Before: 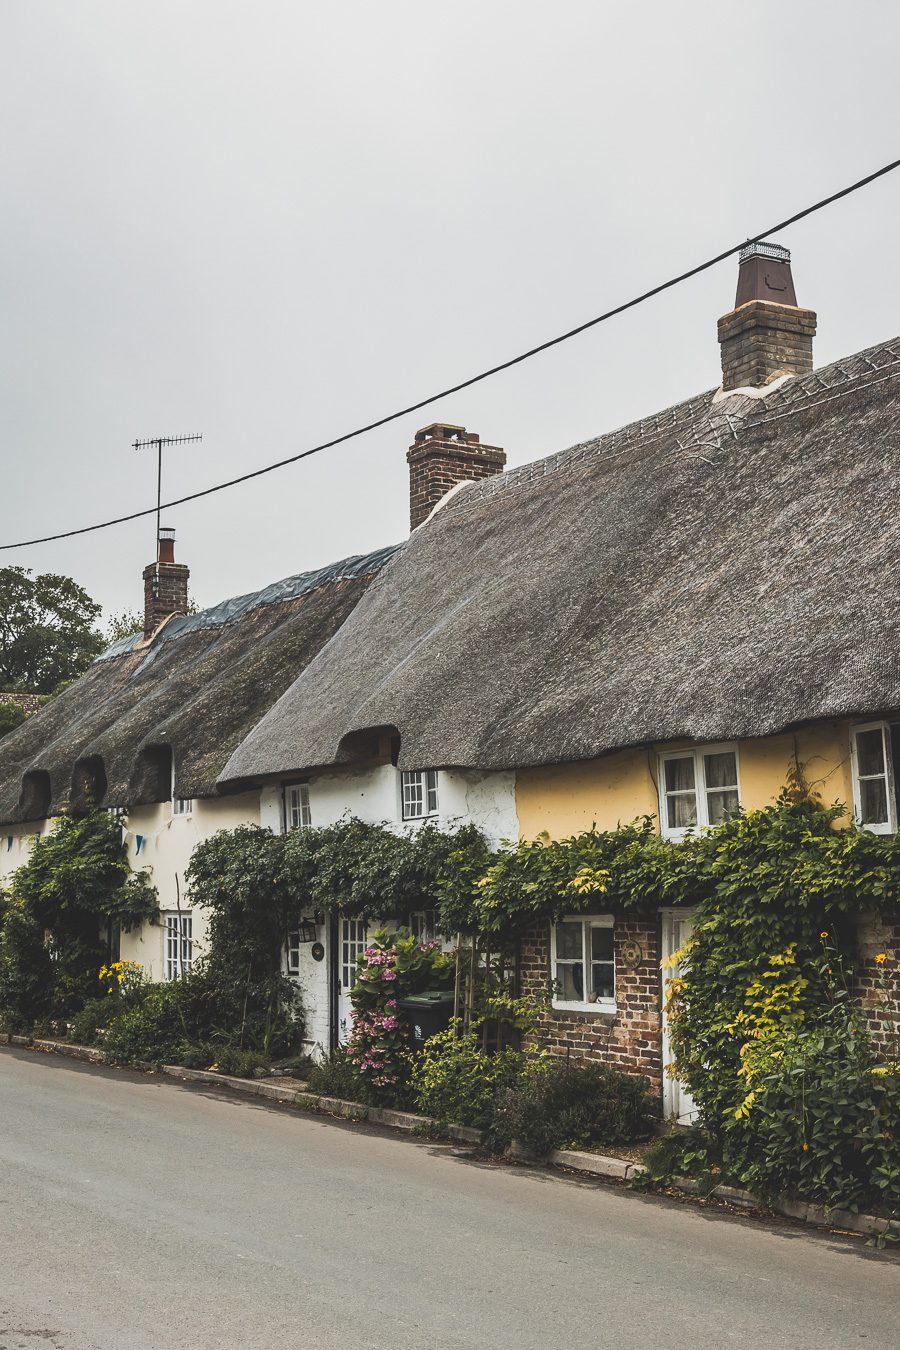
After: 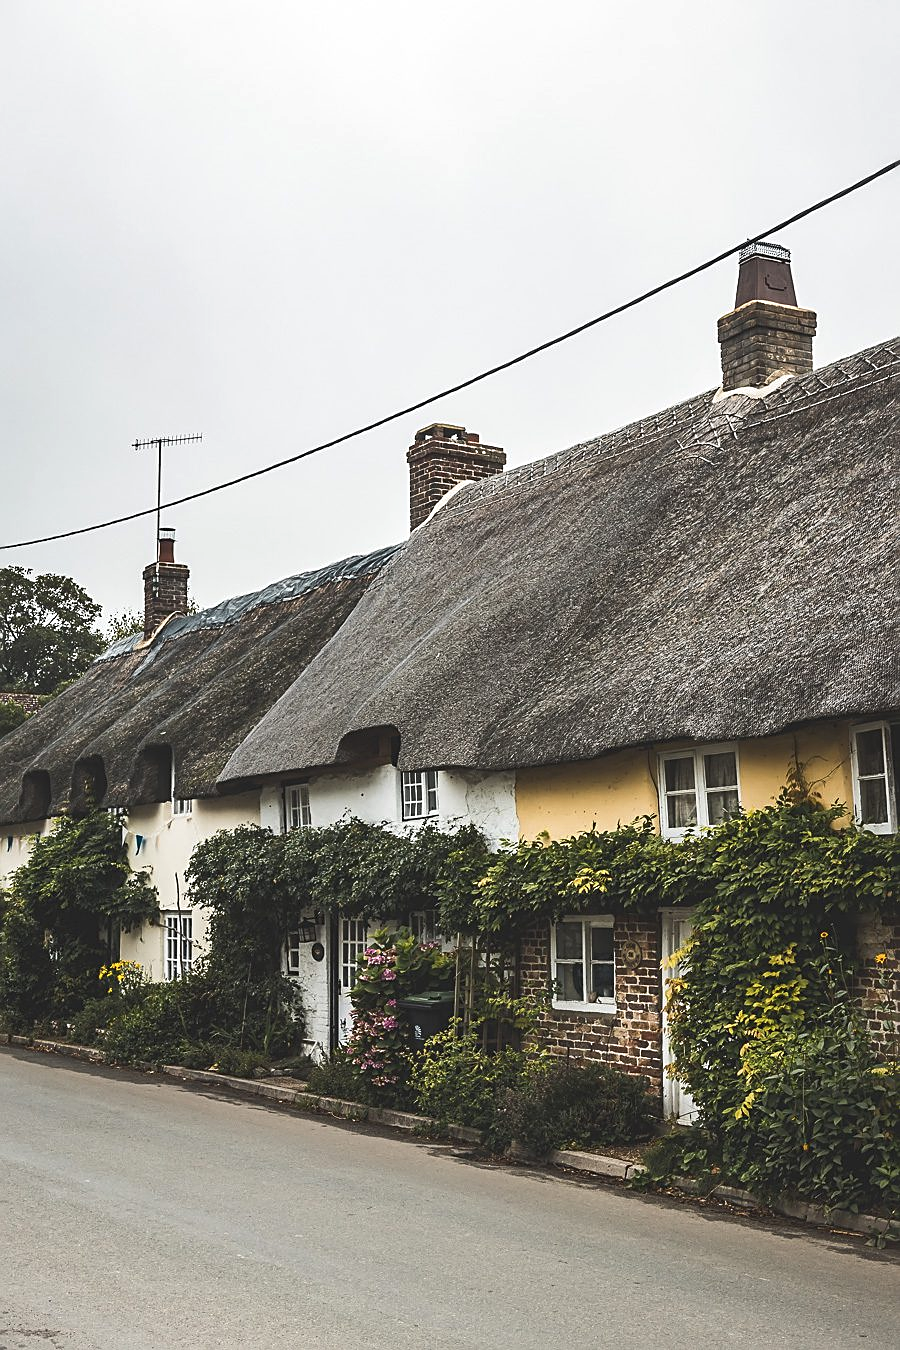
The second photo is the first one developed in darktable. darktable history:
sharpen: on, module defaults
tone equalizer: -8 EV -0.001 EV, -7 EV 0.002 EV, -6 EV -0.002 EV, -5 EV -0.007 EV, -4 EV -0.074 EV, -3 EV -0.208 EV, -2 EV -0.283 EV, -1 EV 0.121 EV, +0 EV 0.31 EV
